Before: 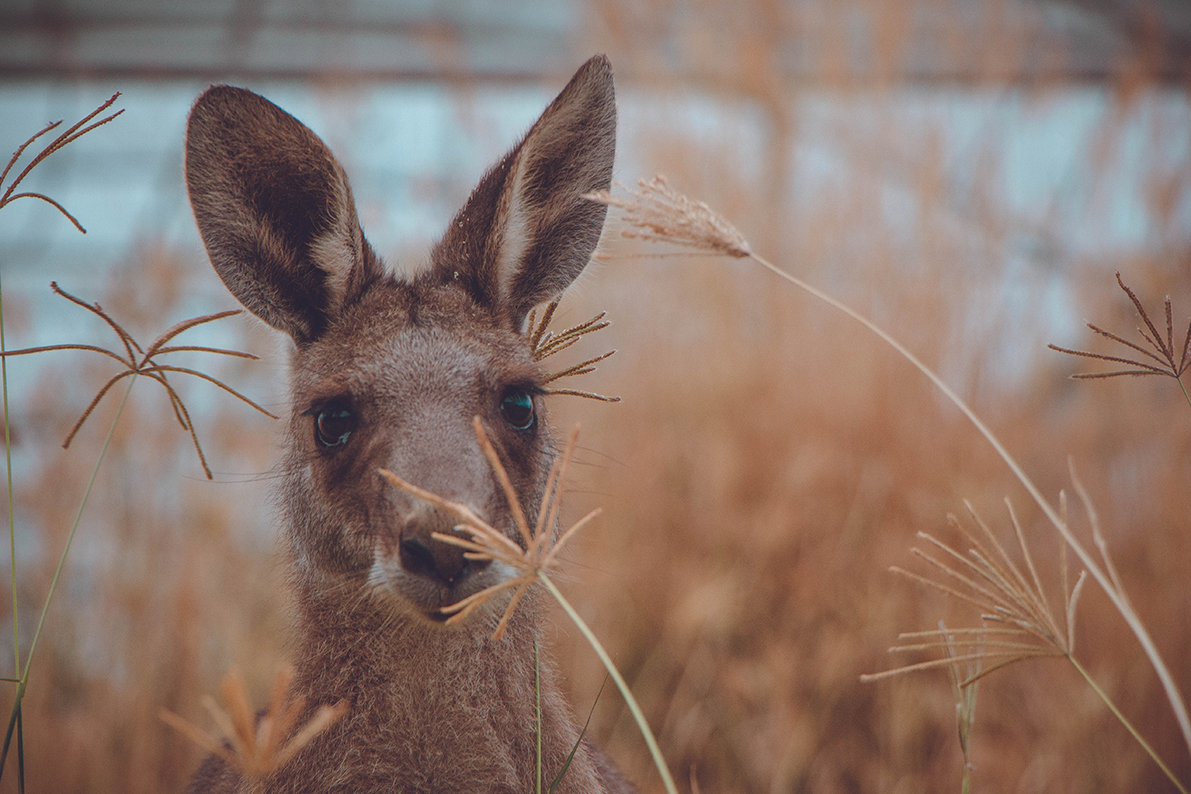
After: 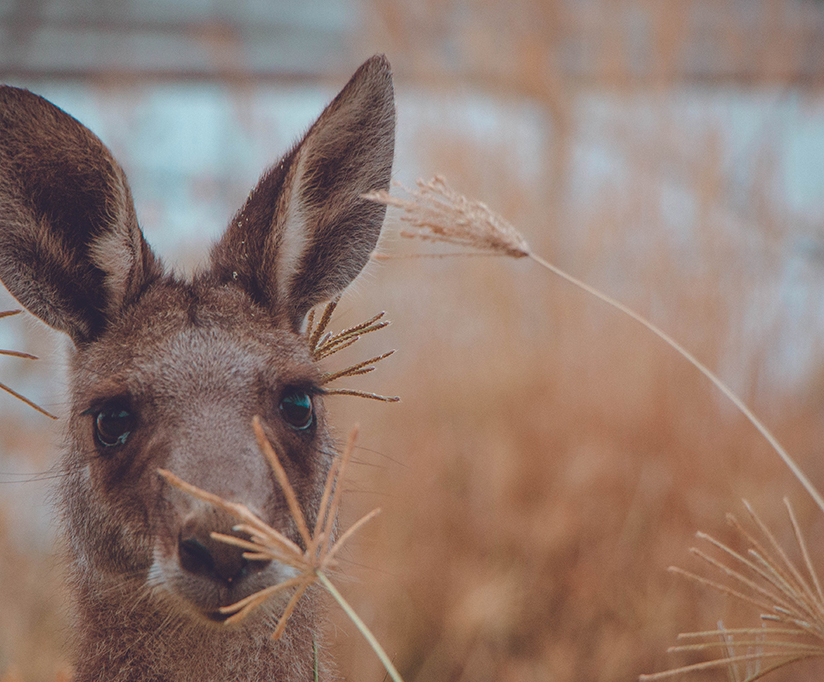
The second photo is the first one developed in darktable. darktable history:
crop: left 18.594%, right 12.201%, bottom 14.082%
